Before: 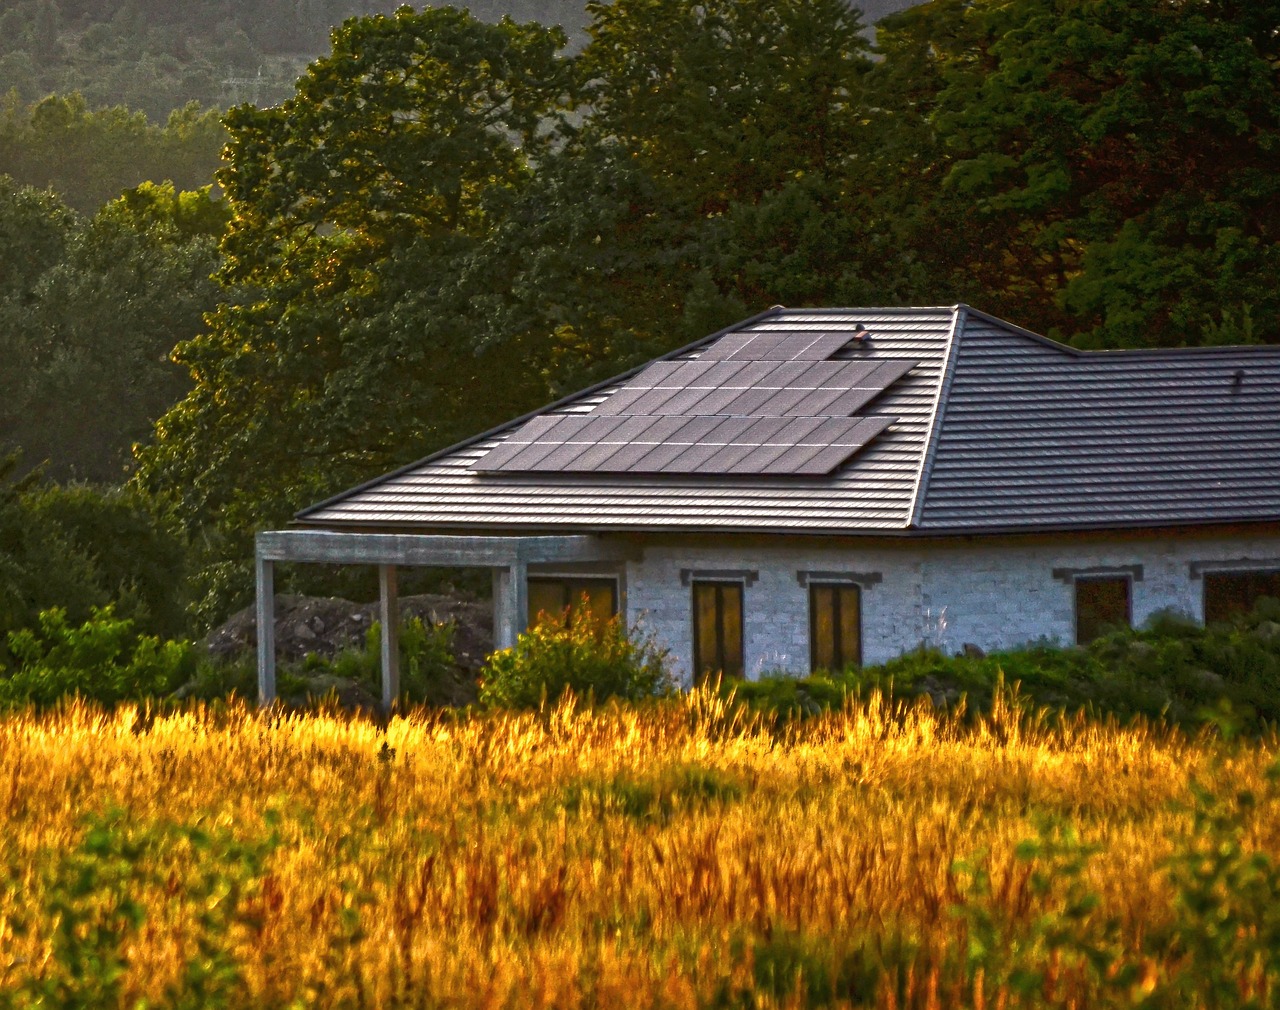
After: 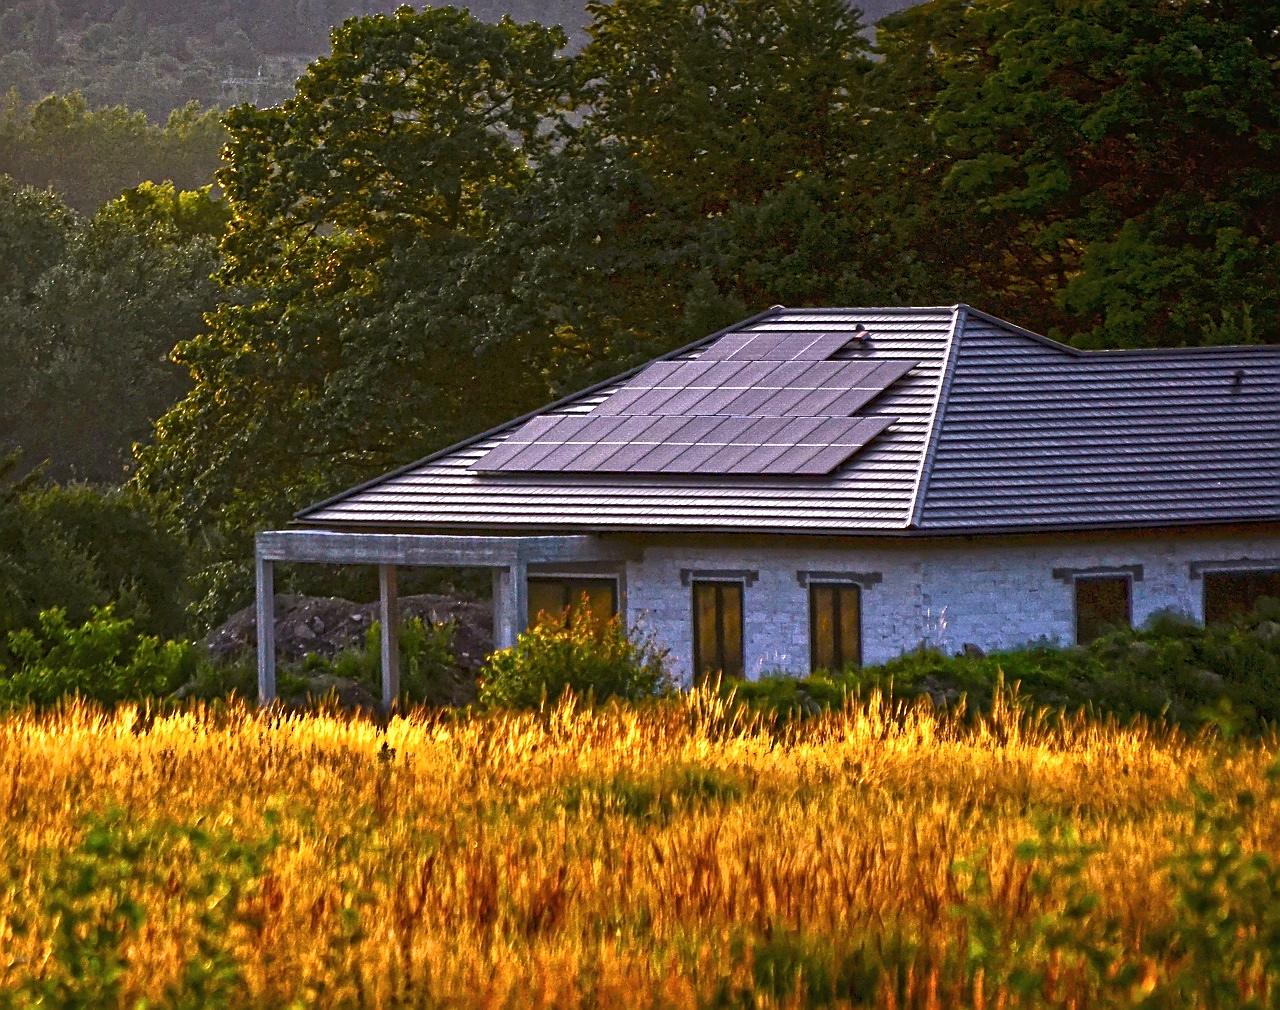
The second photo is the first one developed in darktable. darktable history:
white balance: red 1.042, blue 1.17
sharpen: on, module defaults
